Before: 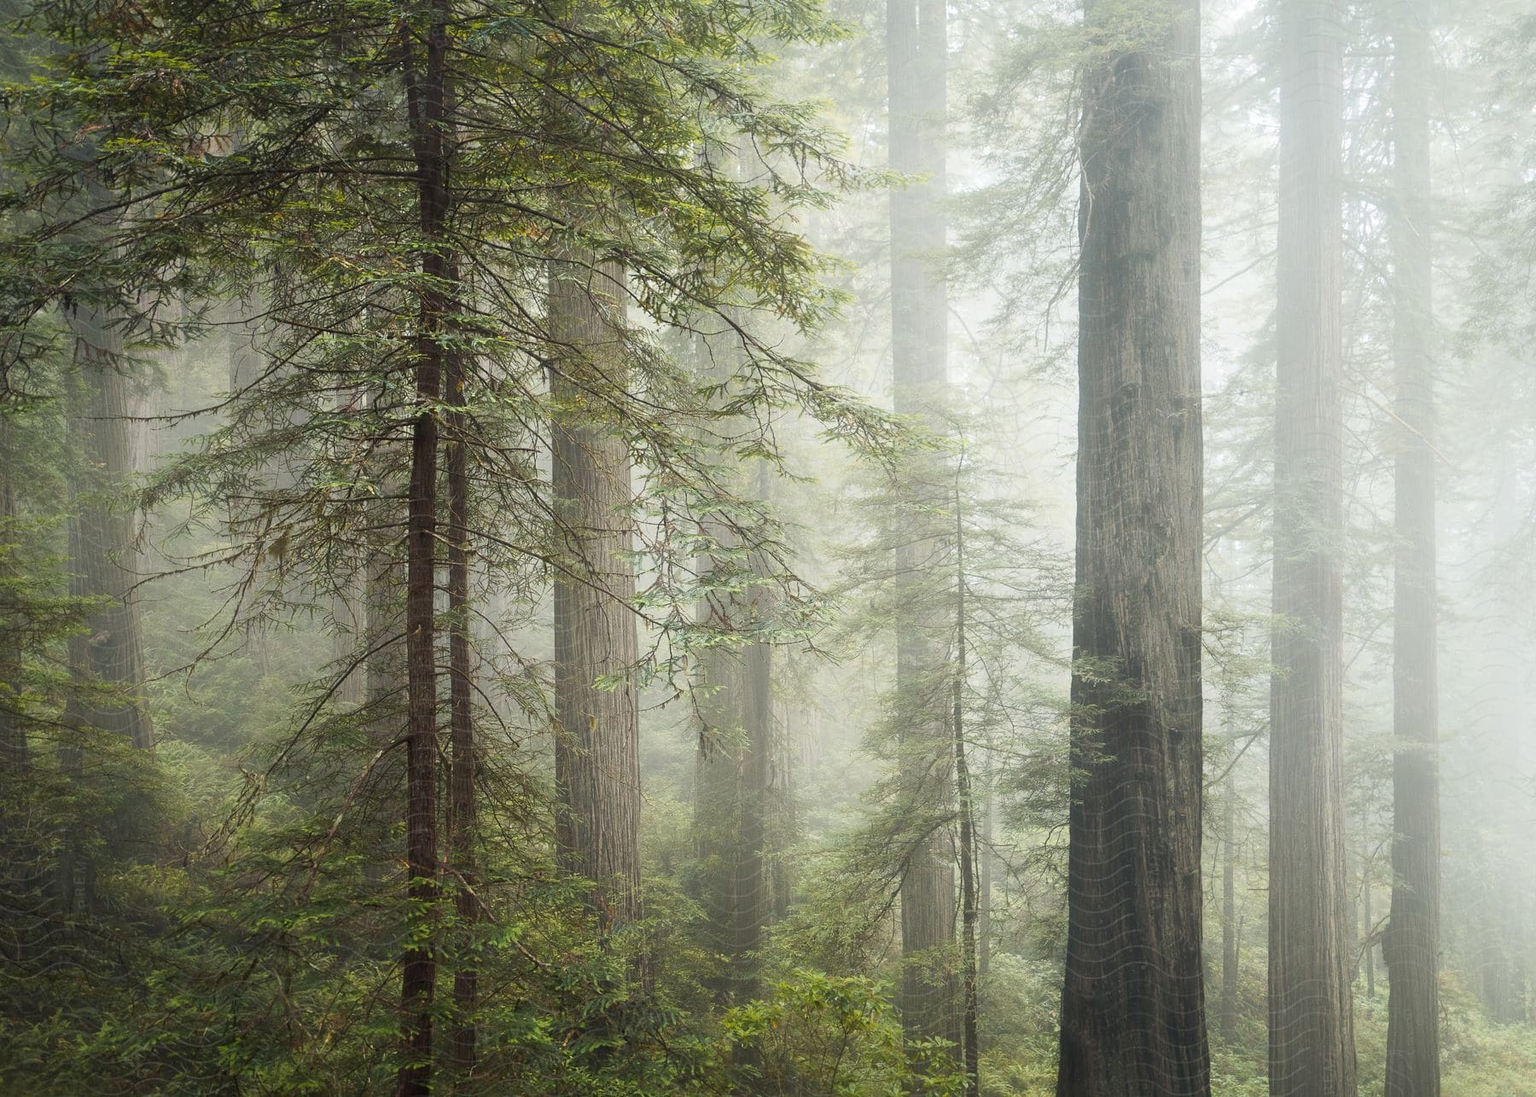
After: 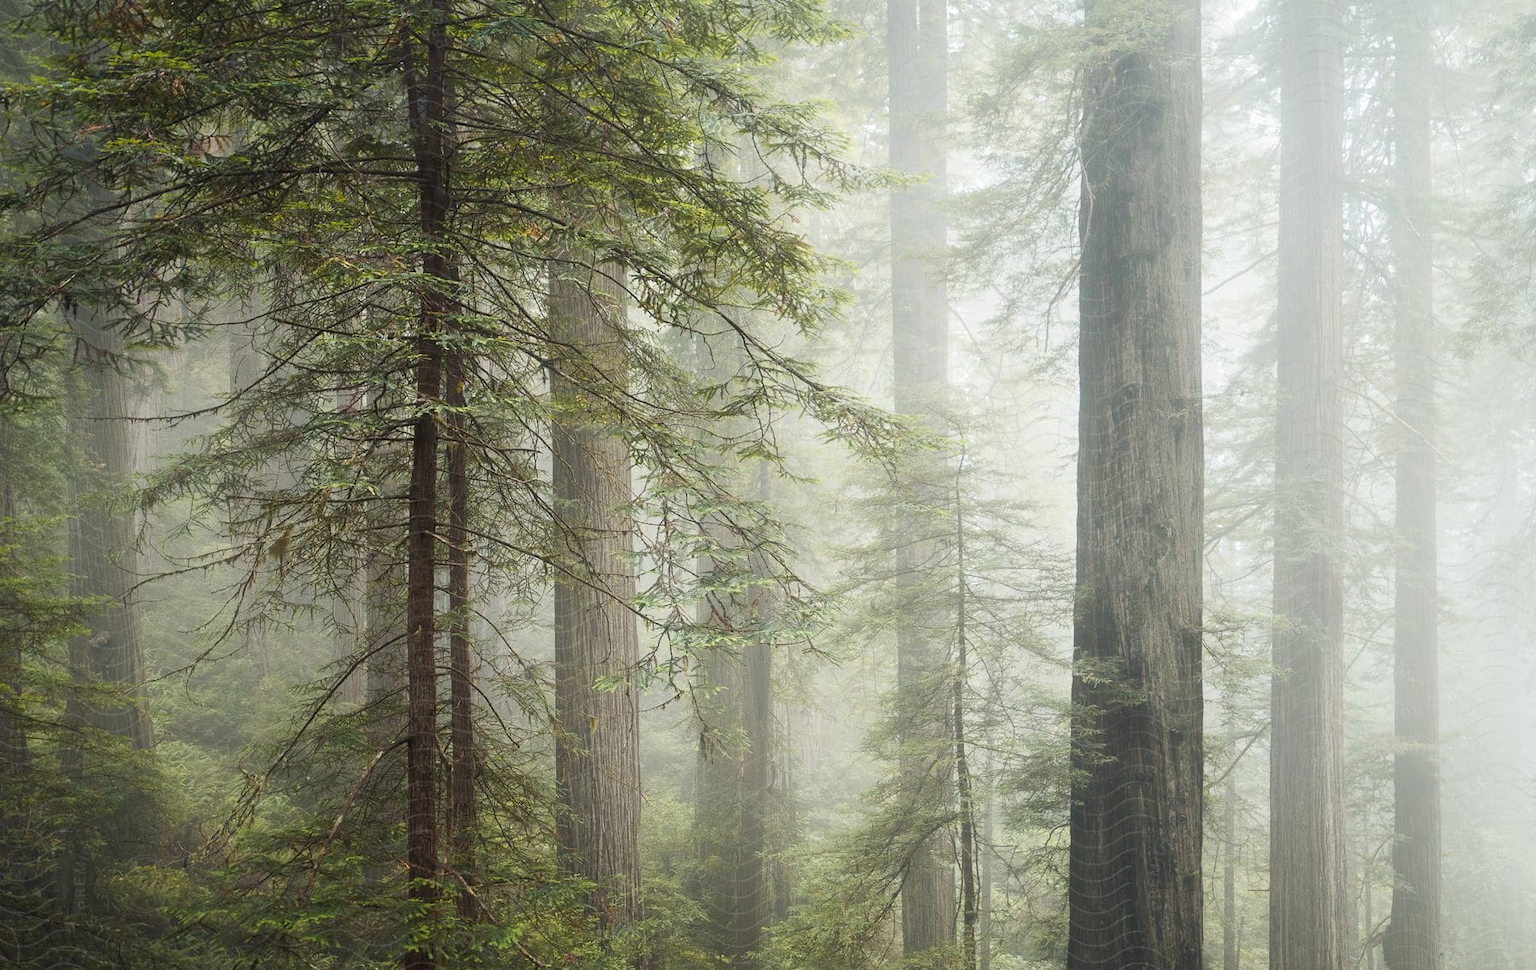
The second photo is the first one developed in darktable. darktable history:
crop and rotate: top 0%, bottom 11.551%
